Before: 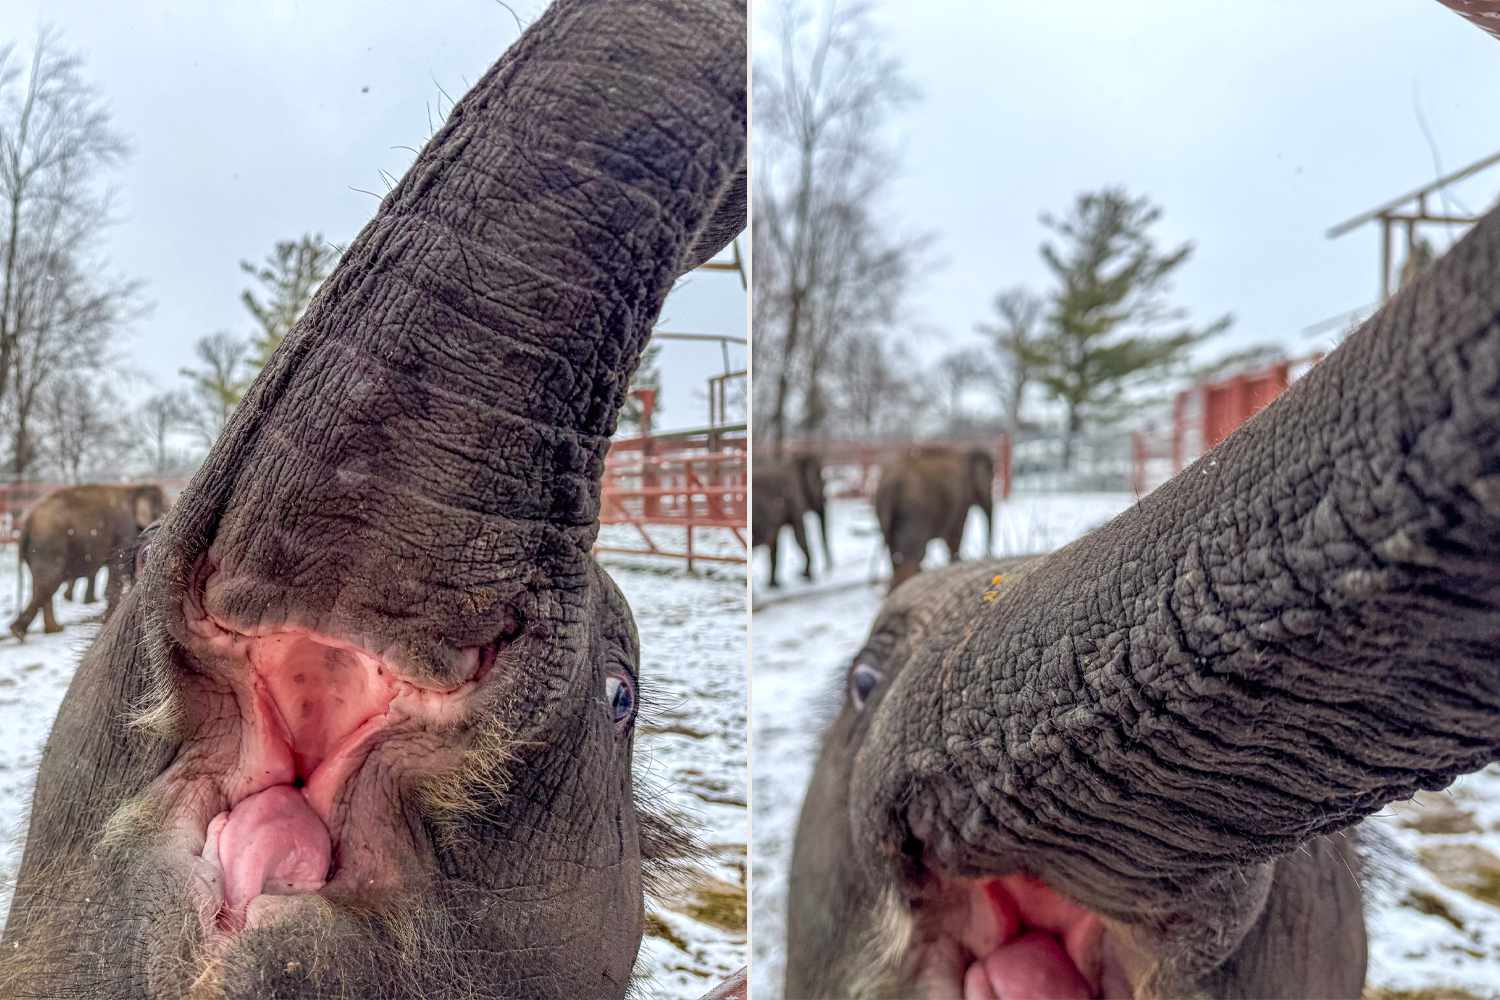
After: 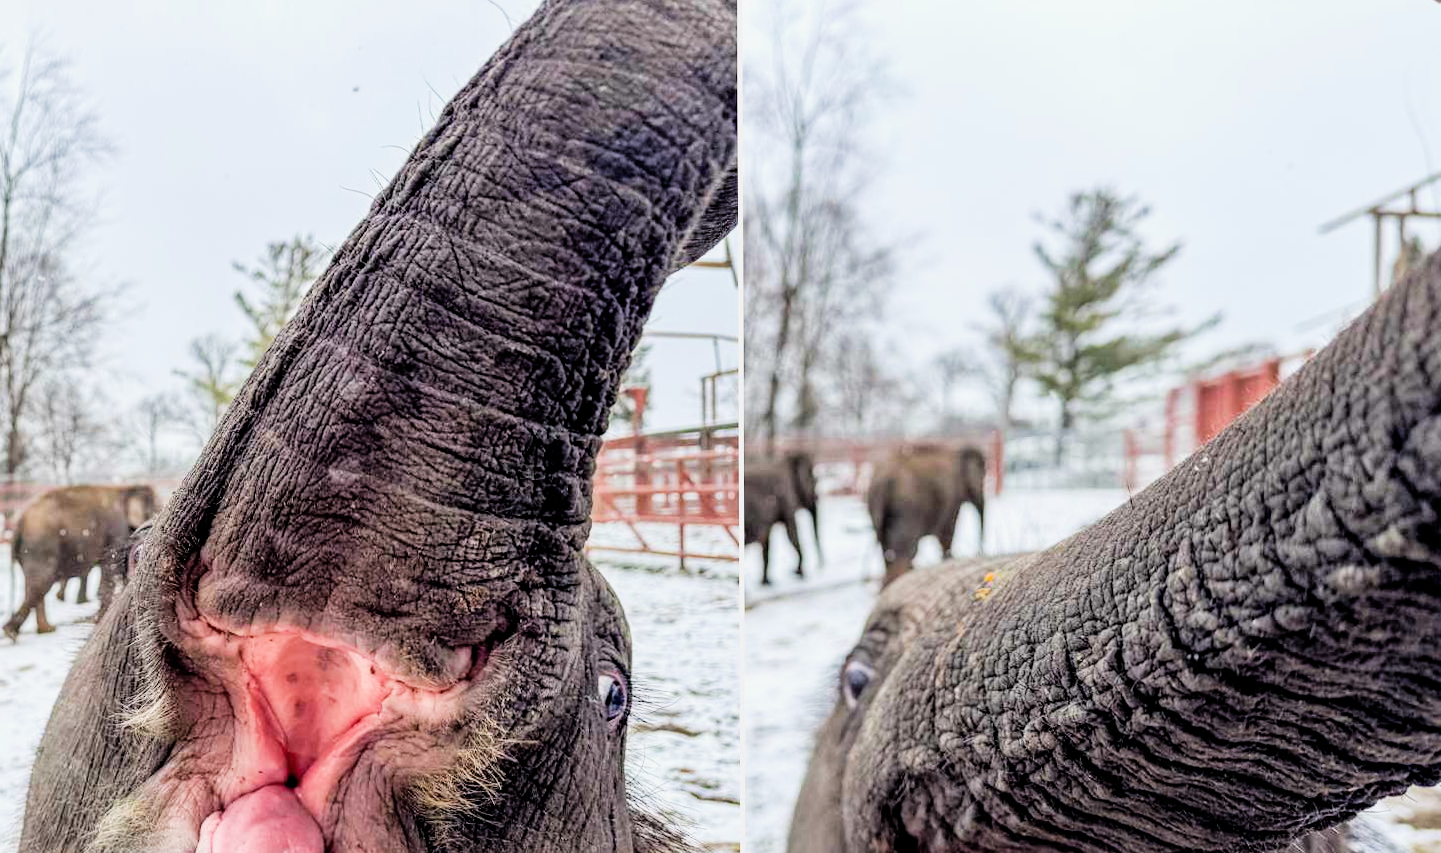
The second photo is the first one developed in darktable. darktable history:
exposure: exposure 0.74 EV, compensate highlight preservation false
filmic rgb: black relative exposure -5 EV, hardness 2.88, contrast 1.3, highlights saturation mix -30%
crop and rotate: angle 0.2°, left 0.275%, right 3.127%, bottom 14.18%
